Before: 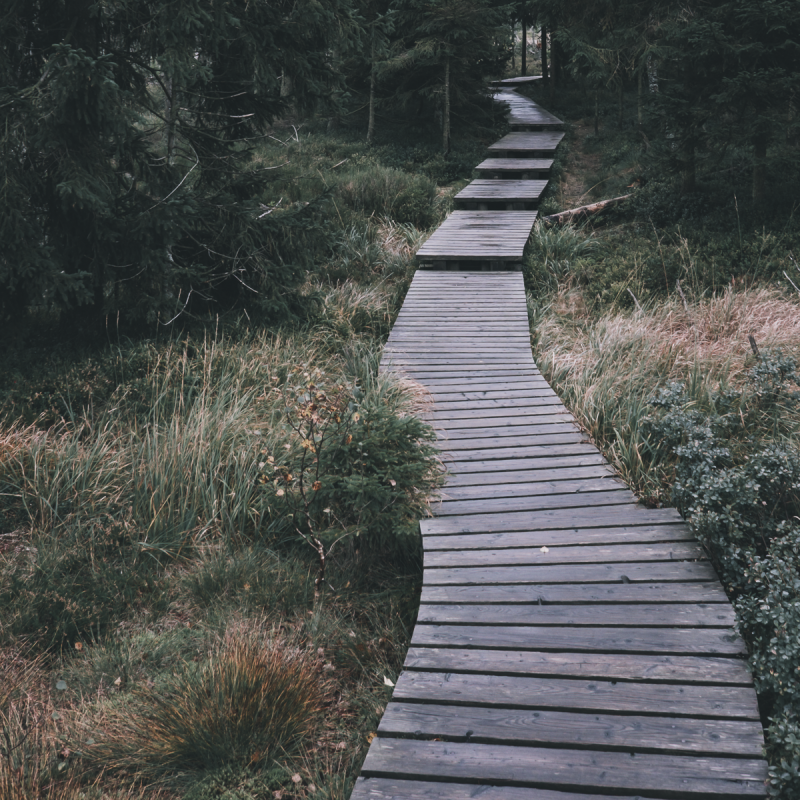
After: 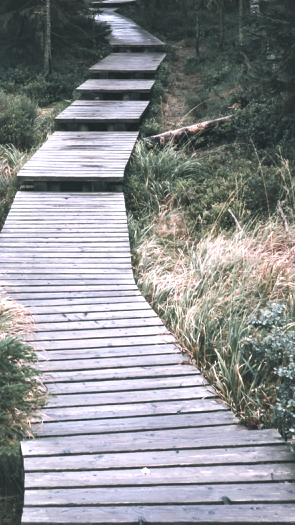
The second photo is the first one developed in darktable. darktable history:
crop and rotate: left 49.936%, top 10.094%, right 13.136%, bottom 24.256%
exposure: black level correction 0, exposure 1 EV, compensate highlight preservation false
local contrast: mode bilateral grid, contrast 20, coarseness 50, detail 150%, midtone range 0.2
